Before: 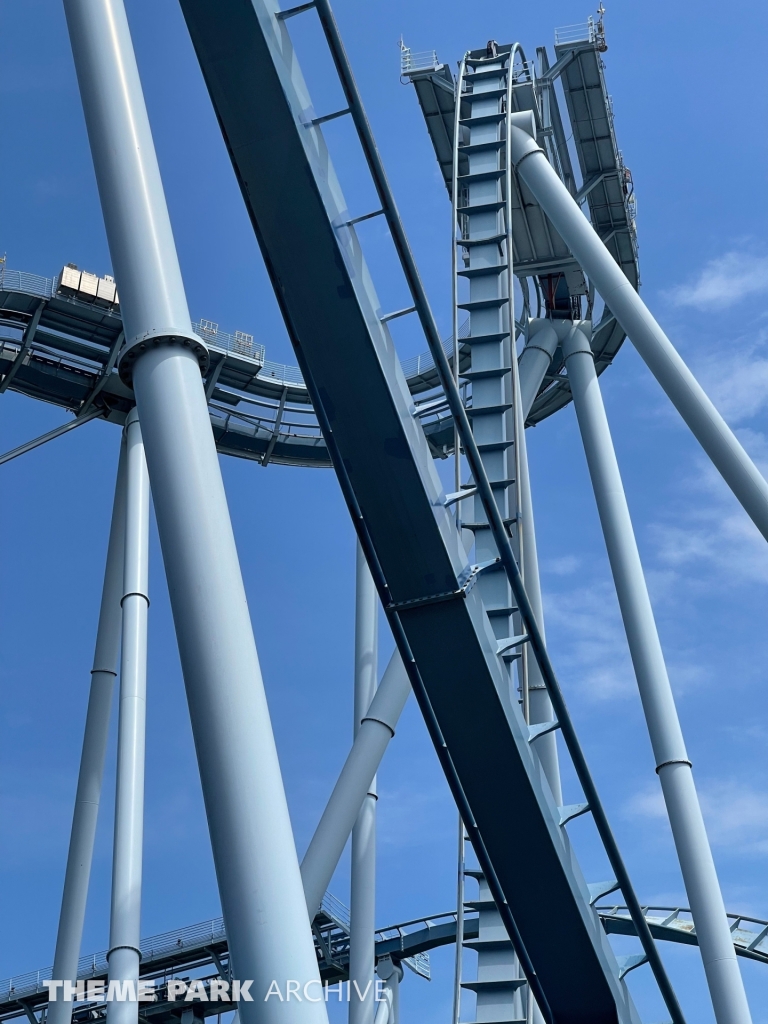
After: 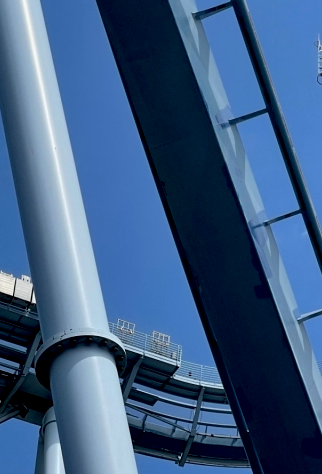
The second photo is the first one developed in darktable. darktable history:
white balance: red 0.982, blue 1.018
local contrast: highlights 100%, shadows 100%, detail 120%, midtone range 0.2
crop and rotate: left 10.817%, top 0.062%, right 47.194%, bottom 53.626%
exposure: black level correction 0.009, exposure -0.159 EV, compensate highlight preservation false
